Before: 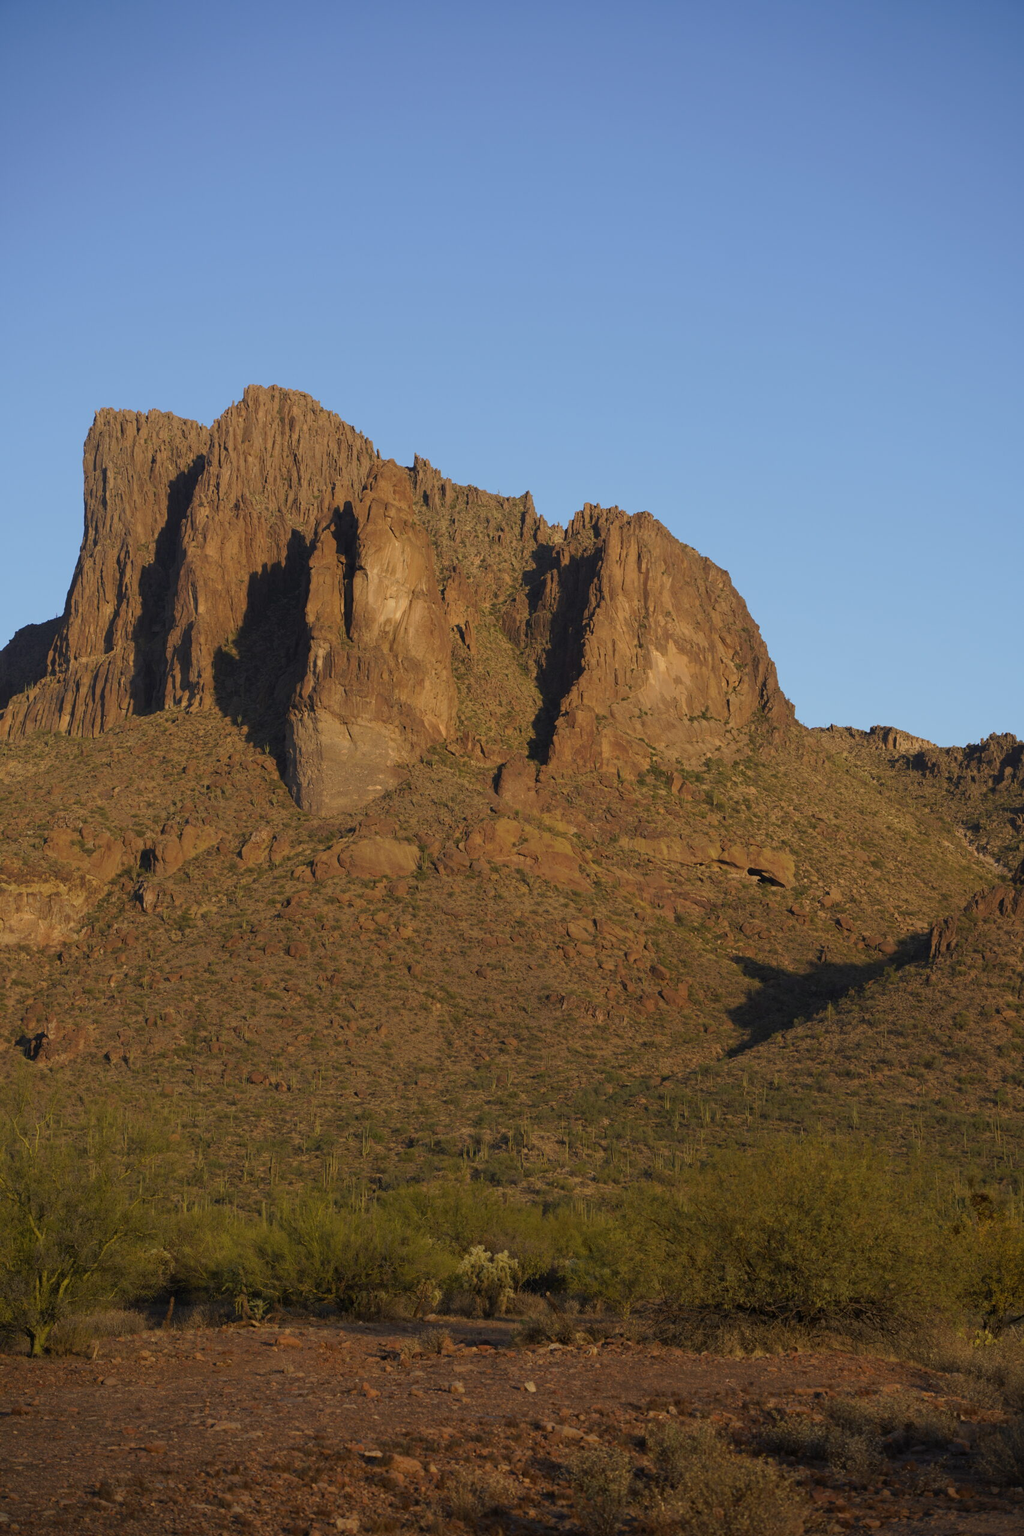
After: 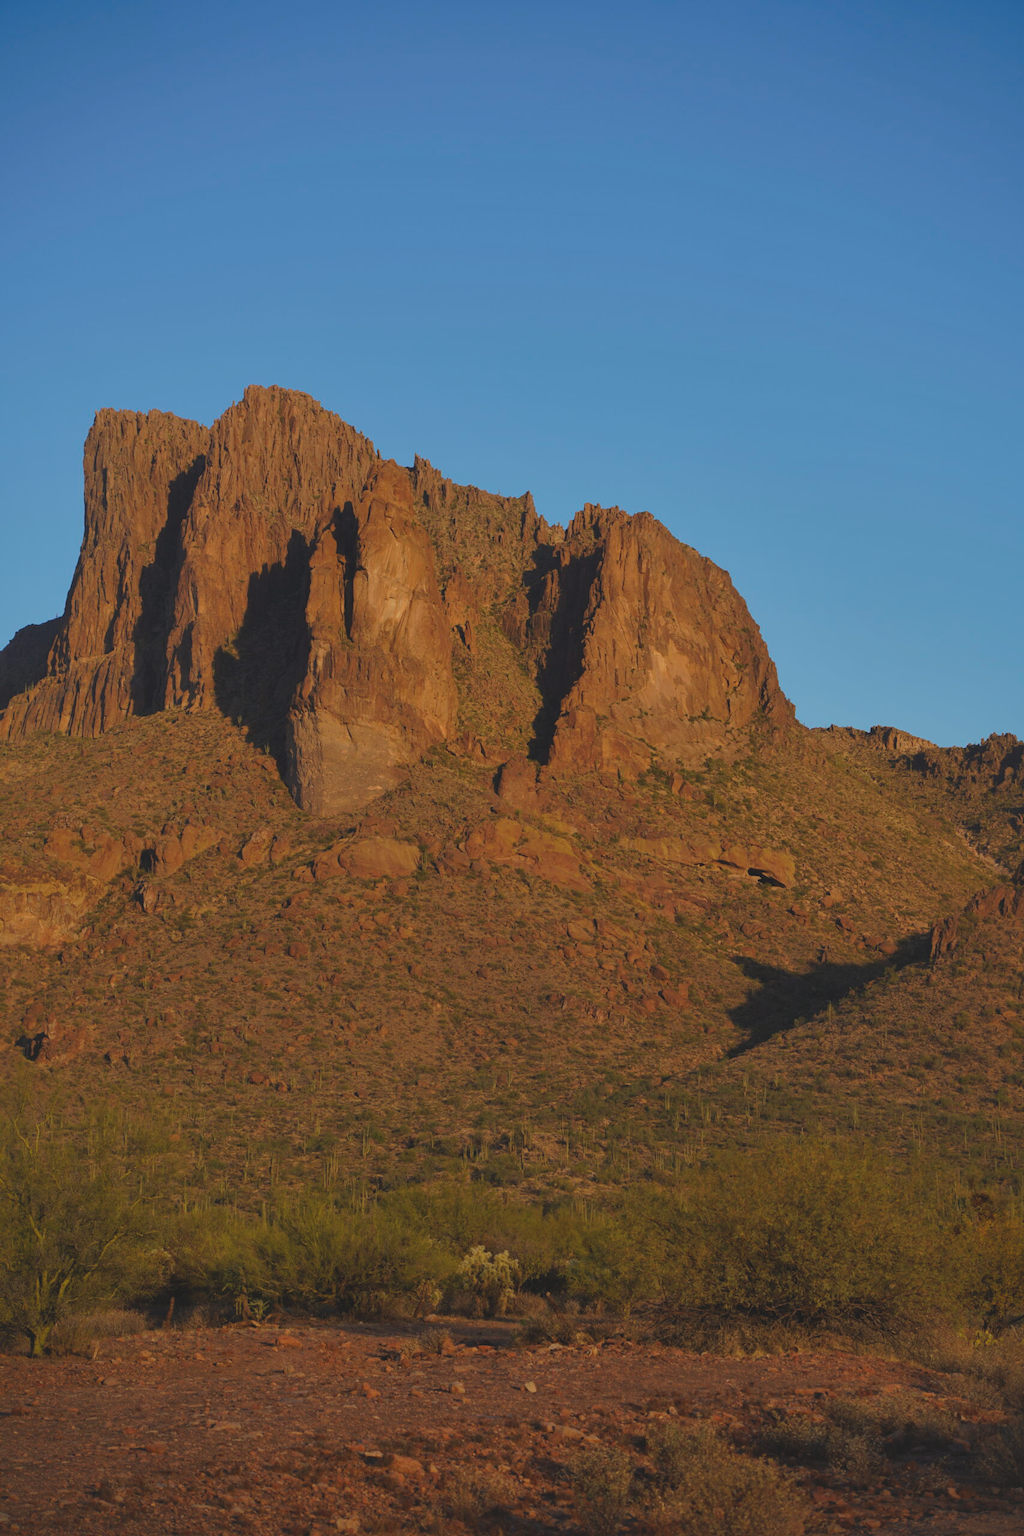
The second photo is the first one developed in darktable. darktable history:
shadows and highlights: shadows 40, highlights -60
exposure: black level correction -0.015, exposure -0.5 EV, compensate highlight preservation false
contrast brightness saturation: saturation 0.13
